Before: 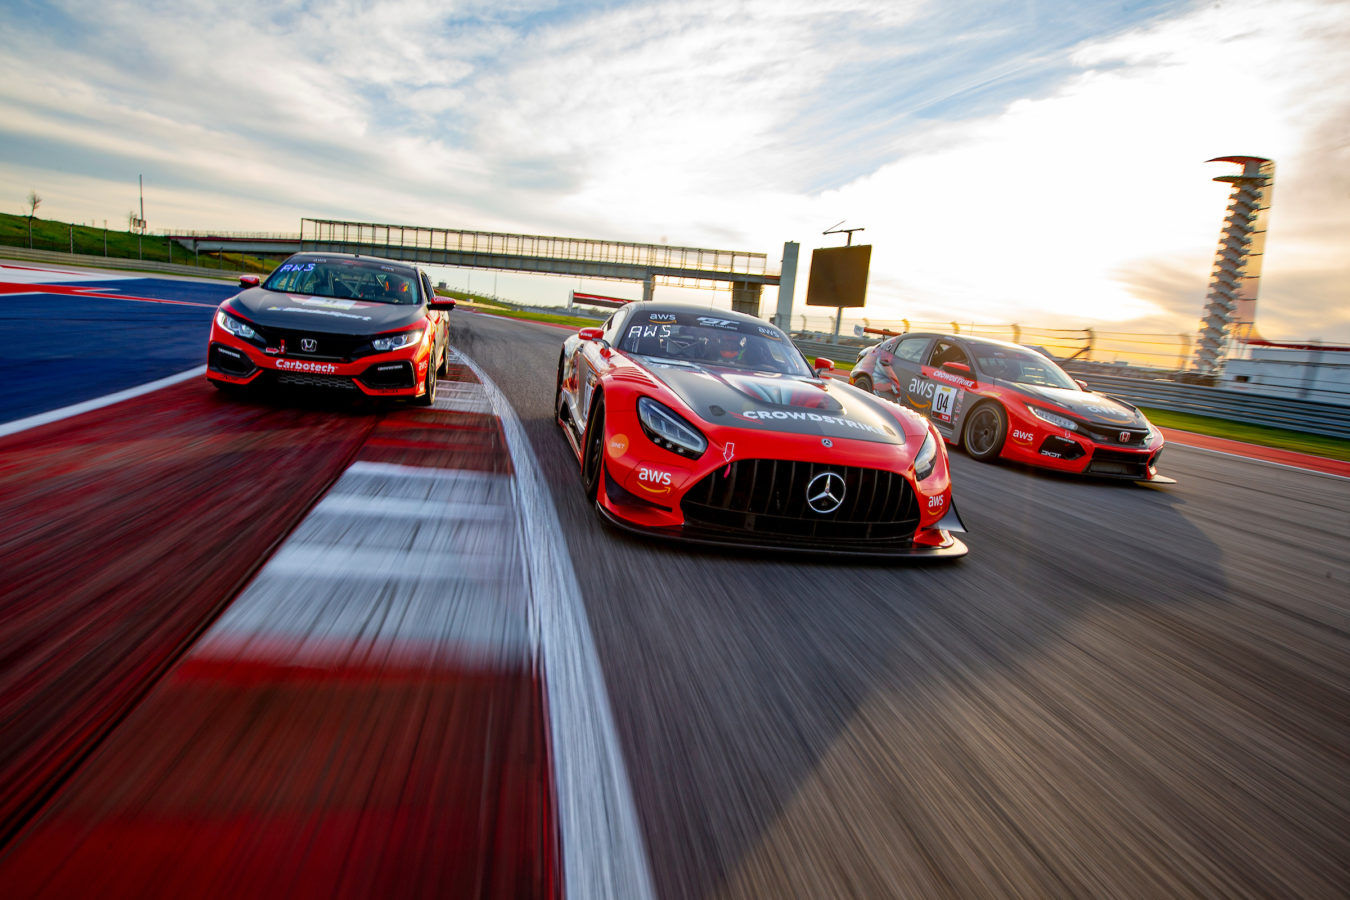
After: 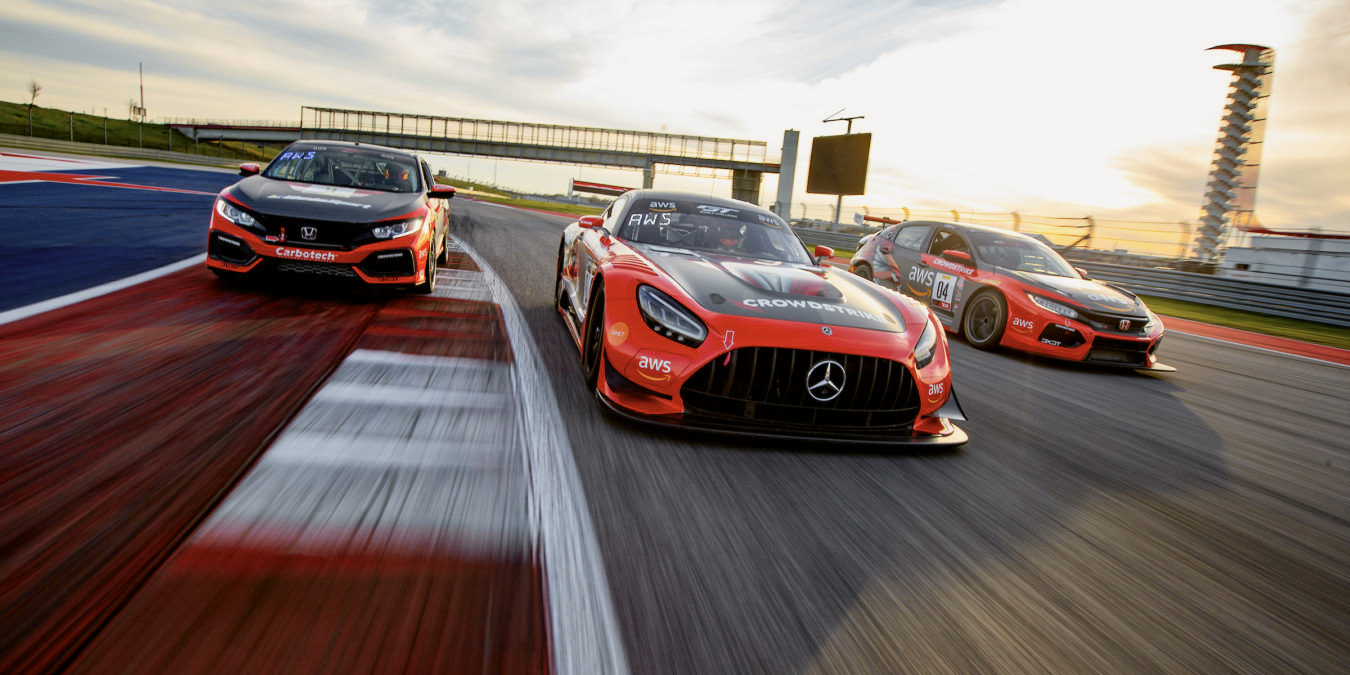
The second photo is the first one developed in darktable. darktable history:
crop and rotate: top 12.5%, bottom 12.5%
tone curve: curves: ch0 [(0, 0) (0.765, 0.816) (1, 1)]; ch1 [(0, 0) (0.425, 0.464) (0.5, 0.5) (0.531, 0.522) (0.588, 0.575) (0.994, 0.939)]; ch2 [(0, 0) (0.398, 0.435) (0.455, 0.481) (0.501, 0.504) (0.529, 0.544) (0.584, 0.585) (1, 0.911)], color space Lab, independent channels
exposure: exposure -0.177 EV, compensate highlight preservation false
